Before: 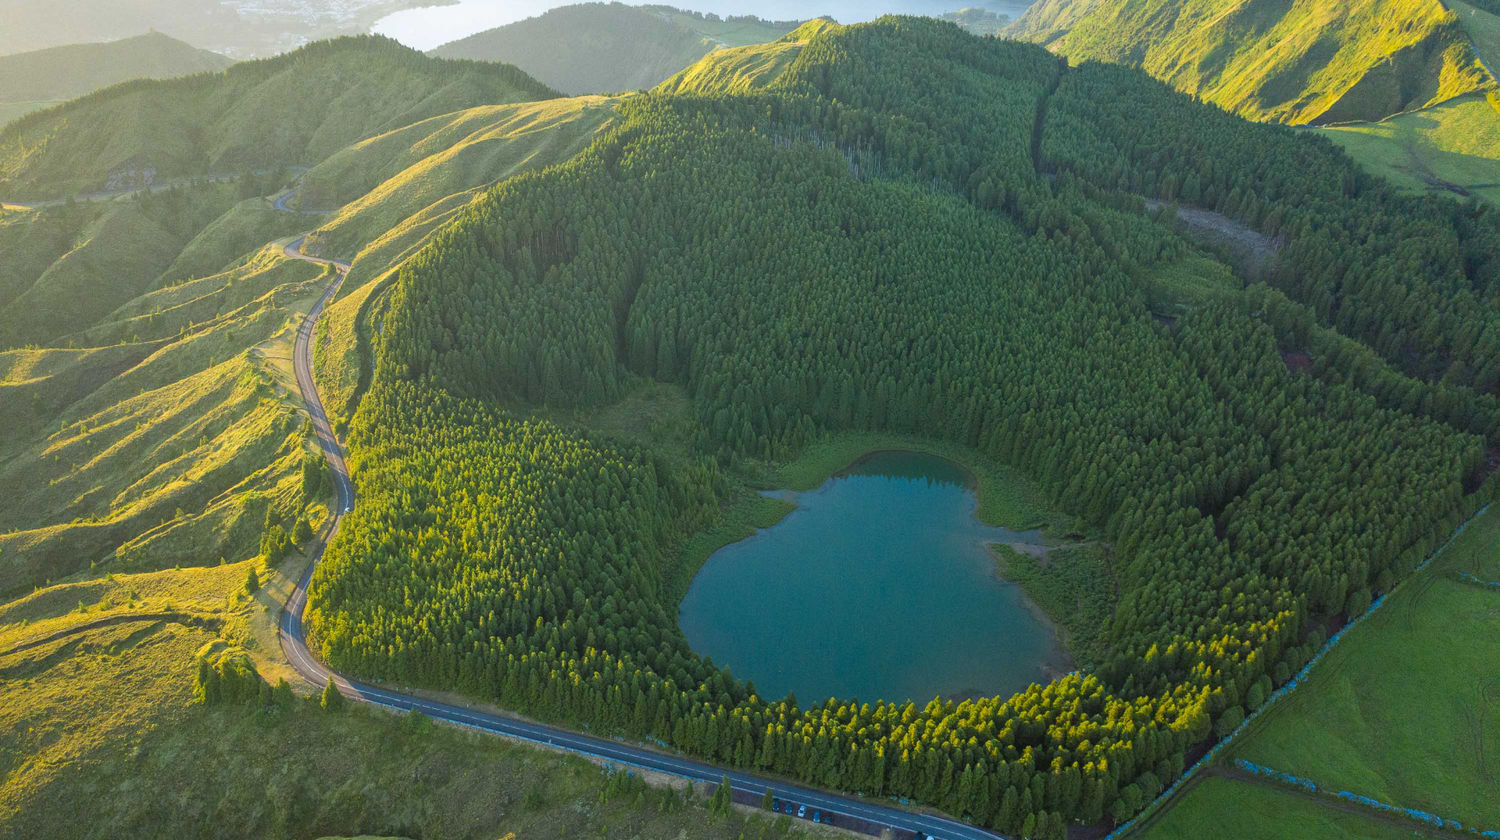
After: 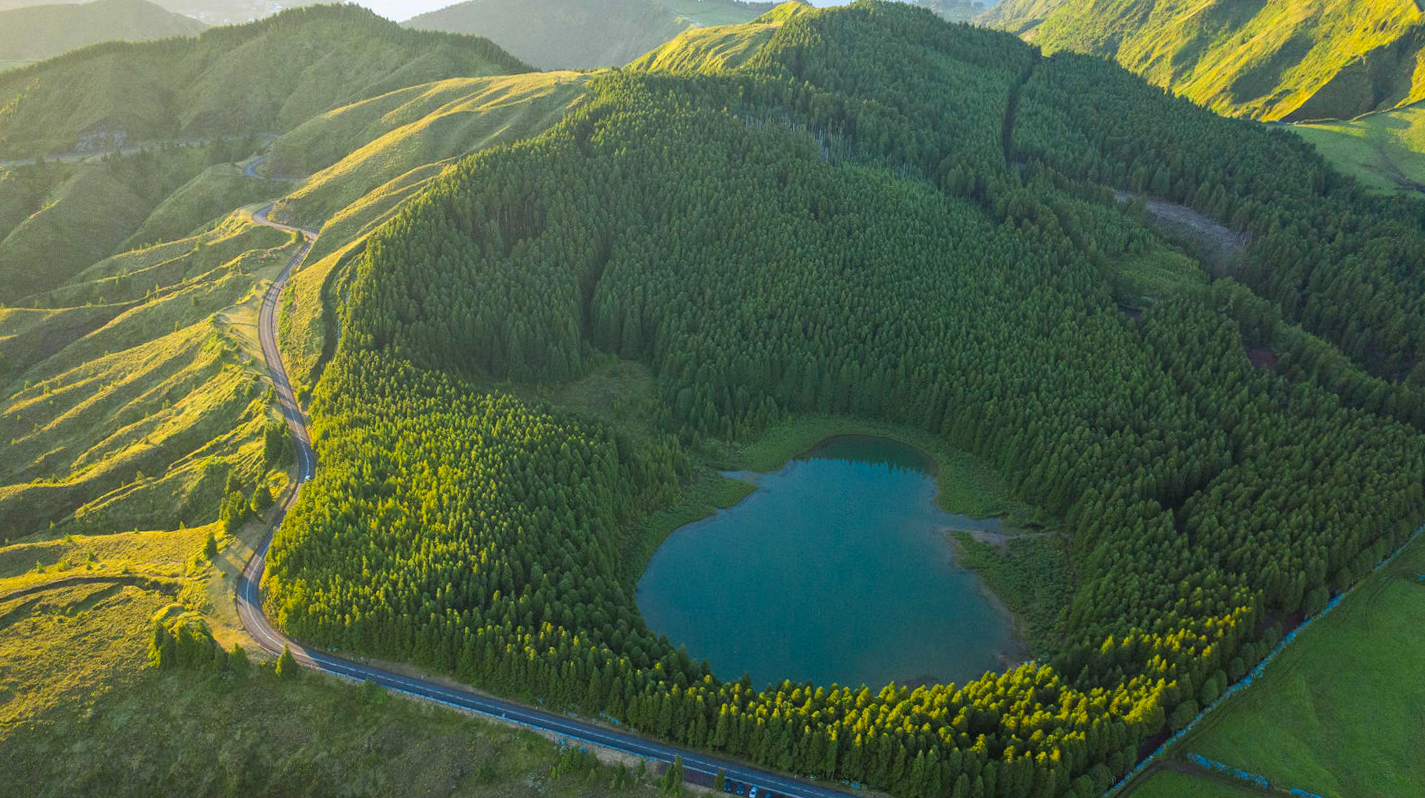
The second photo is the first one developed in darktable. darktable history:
contrast brightness saturation: contrast 0.04, saturation 0.07
crop and rotate: angle -1.69°
tone equalizer: on, module defaults
tone curve: curves: ch0 [(0, 0) (0.265, 0.253) (0.732, 0.751) (1, 1)], color space Lab, linked channels, preserve colors none
